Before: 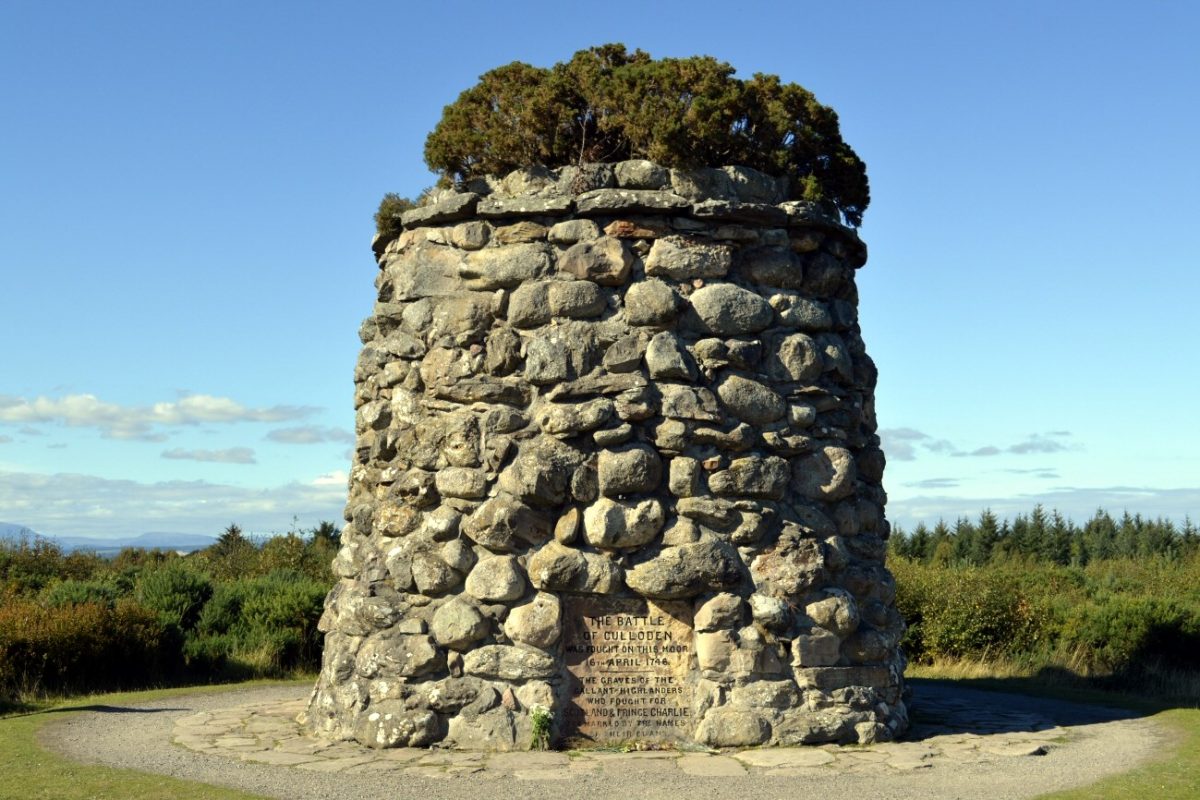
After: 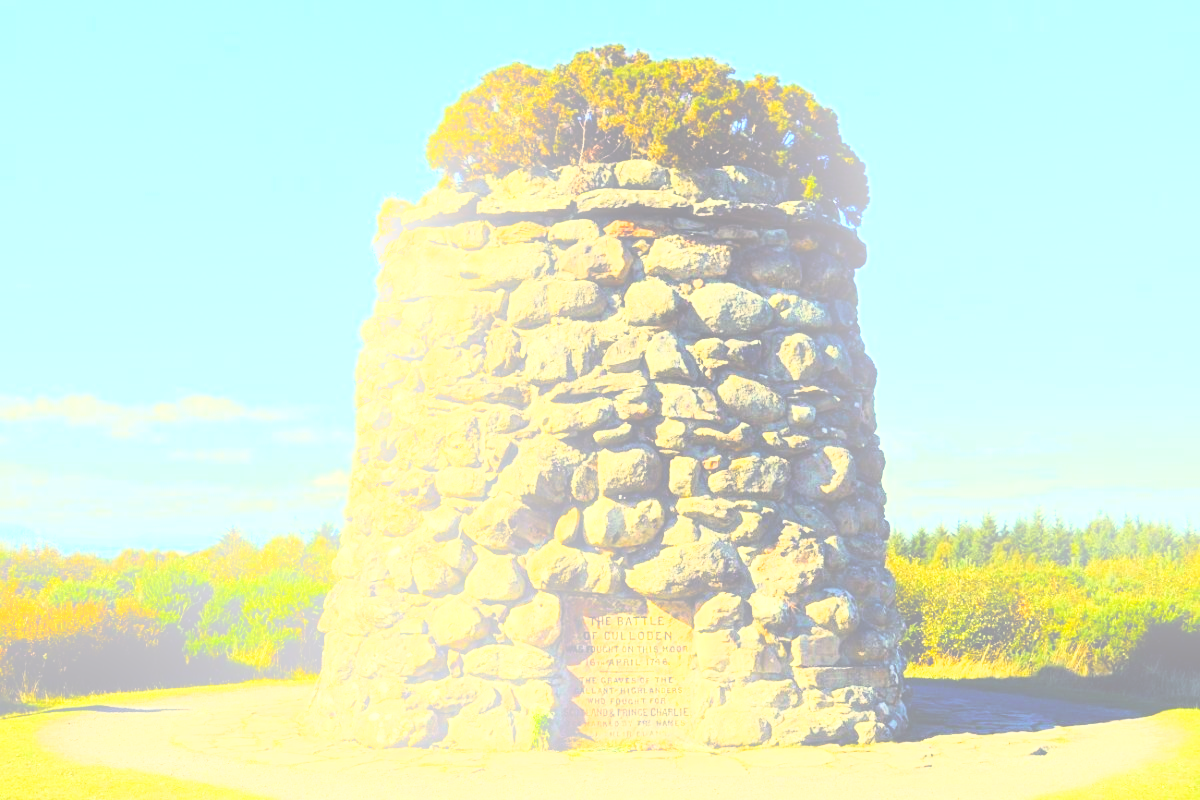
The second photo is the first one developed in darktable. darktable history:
haze removal: strength -0.05
bloom: size 38%, threshold 95%, strength 30%
exposure: black level correction 0.001, exposure 0.5 EV, compensate exposure bias true, compensate highlight preservation false
color balance rgb: shadows lift › chroma 3%, shadows lift › hue 280.8°, power › hue 330°, highlights gain › chroma 3%, highlights gain › hue 75.6°, global offset › luminance 2%, perceptual saturation grading › global saturation 20%, perceptual saturation grading › highlights -25%, perceptual saturation grading › shadows 50%, global vibrance 20.33%
rgb curve: curves: ch0 [(0, 0) (0.21, 0.15) (0.24, 0.21) (0.5, 0.75) (0.75, 0.96) (0.89, 0.99) (1, 1)]; ch1 [(0, 0.02) (0.21, 0.13) (0.25, 0.2) (0.5, 0.67) (0.75, 0.9) (0.89, 0.97) (1, 1)]; ch2 [(0, 0.02) (0.21, 0.13) (0.25, 0.2) (0.5, 0.67) (0.75, 0.9) (0.89, 0.97) (1, 1)], compensate middle gray true
sharpen: amount 0.2
